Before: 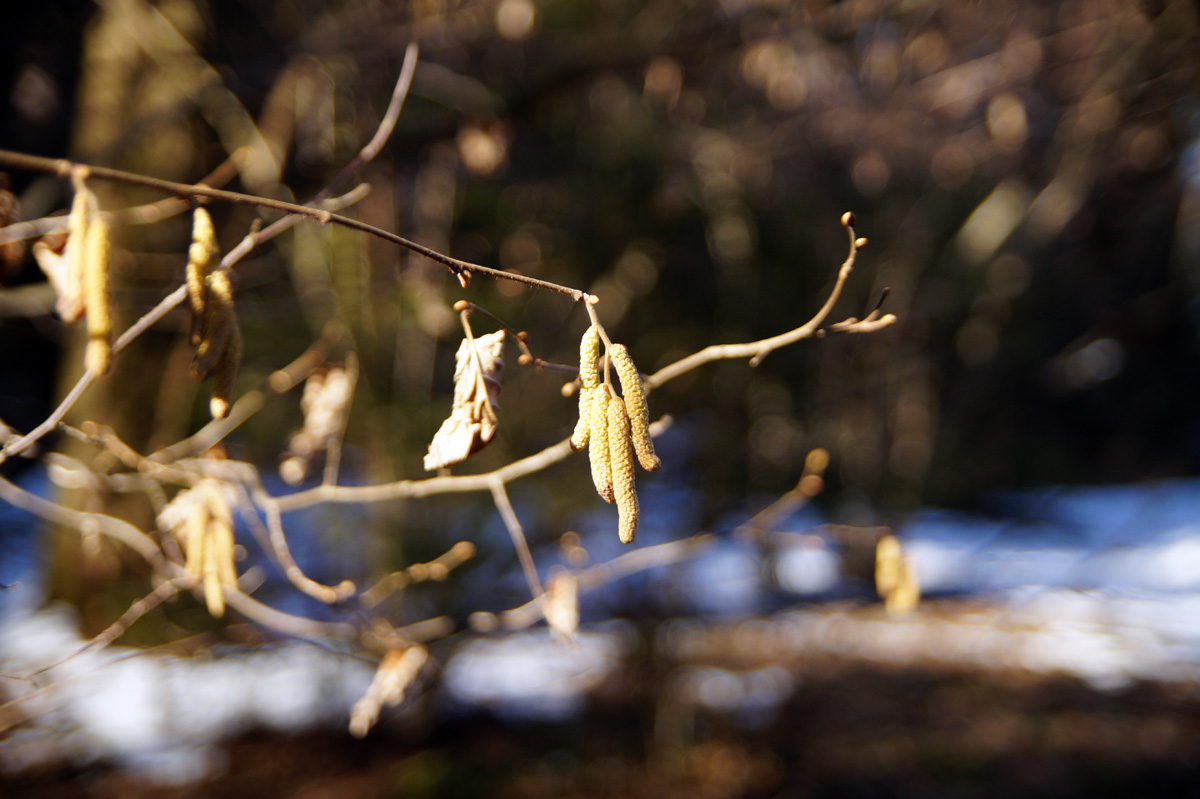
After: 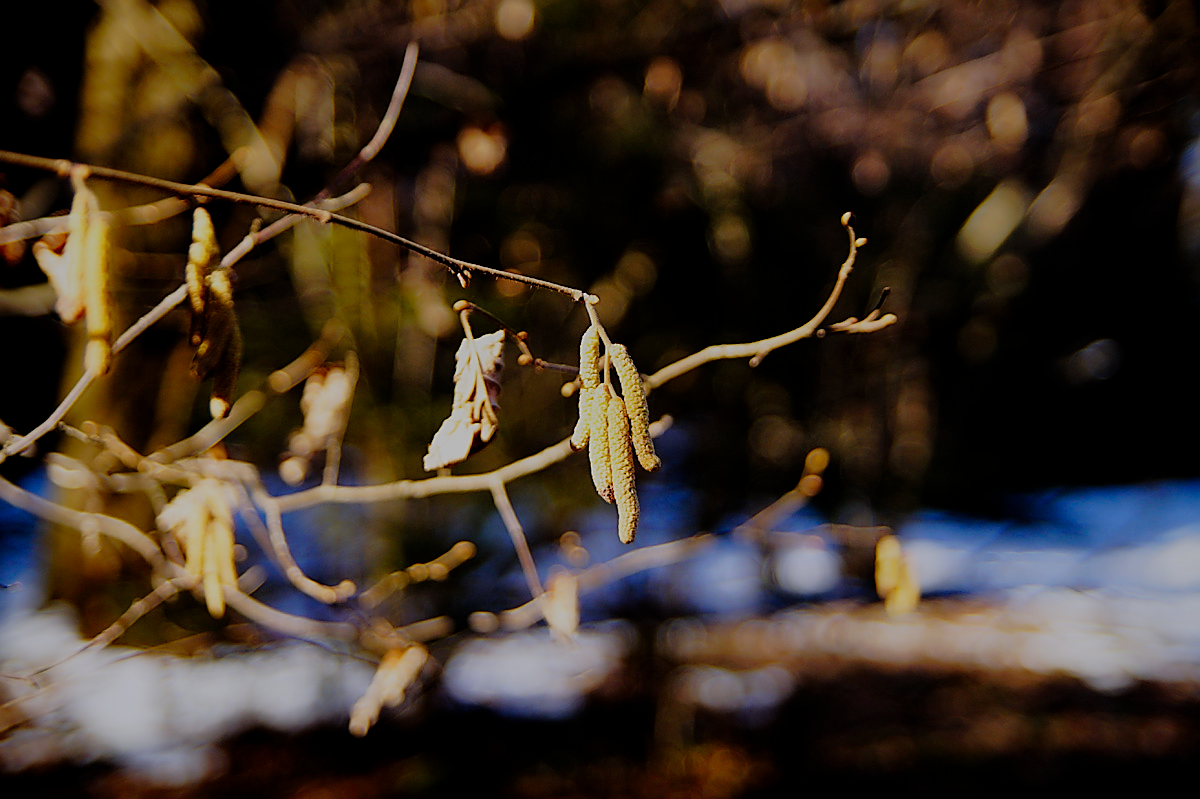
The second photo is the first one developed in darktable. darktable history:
contrast brightness saturation: contrast 0.04, saturation 0.16
sharpen: radius 1.4, amount 1.25, threshold 0.7
shadows and highlights: shadows 40, highlights -60
exposure: exposure 0.127 EV, compensate highlight preservation false
filmic rgb: middle gray luminance 29%, black relative exposure -10.3 EV, white relative exposure 5.5 EV, threshold 6 EV, target black luminance 0%, hardness 3.95, latitude 2.04%, contrast 1.132, highlights saturation mix 5%, shadows ↔ highlights balance 15.11%, add noise in highlights 0, preserve chrominance no, color science v3 (2019), use custom middle-gray values true, iterations of high-quality reconstruction 0, contrast in highlights soft, enable highlight reconstruction true
